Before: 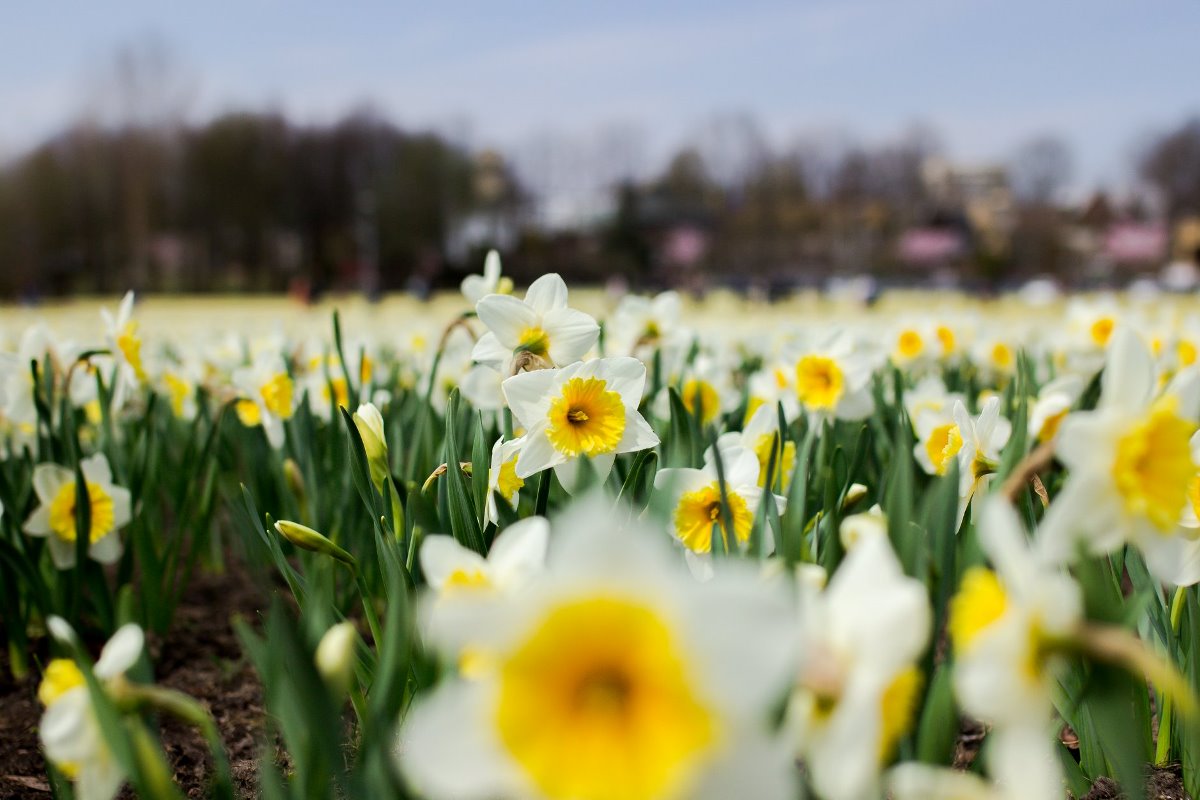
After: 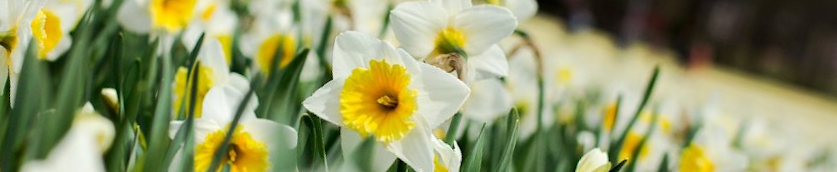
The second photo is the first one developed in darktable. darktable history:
crop and rotate: angle 16.12°, top 30.835%, bottom 35.653%
rotate and perspective: rotation -0.013°, lens shift (vertical) -0.027, lens shift (horizontal) 0.178, crop left 0.016, crop right 0.989, crop top 0.082, crop bottom 0.918
